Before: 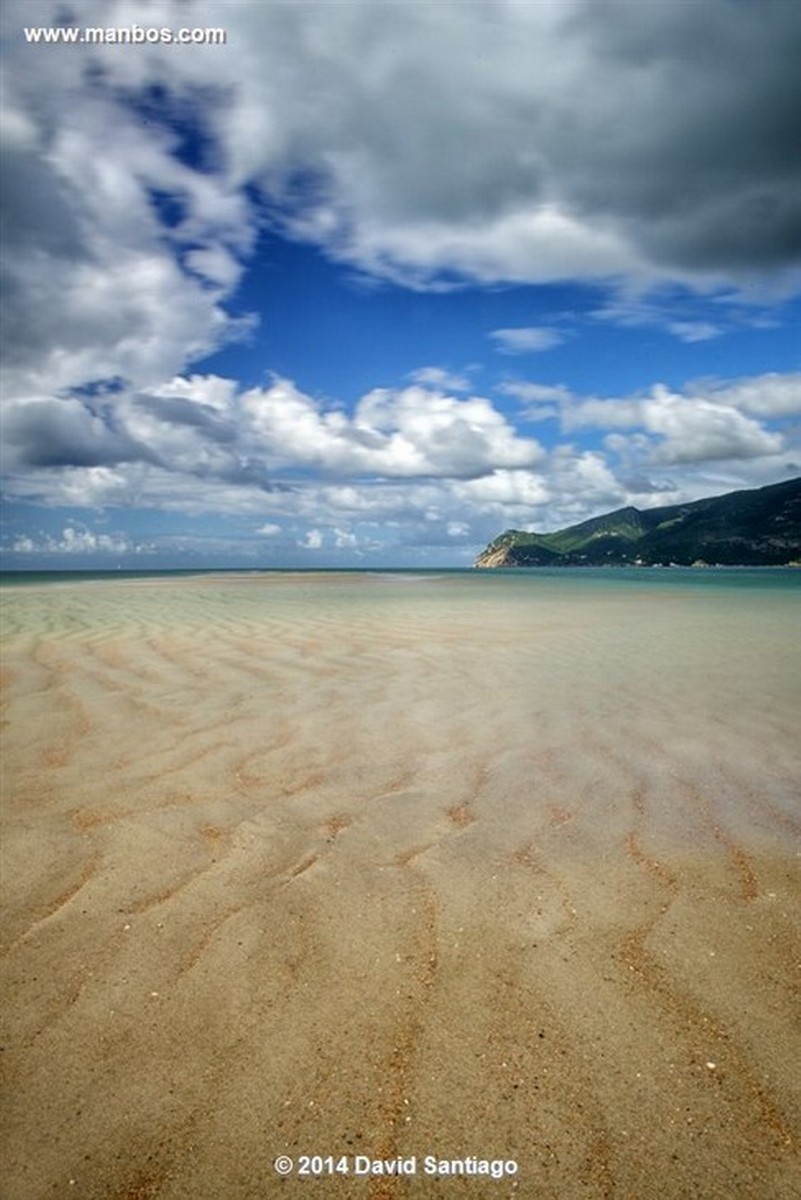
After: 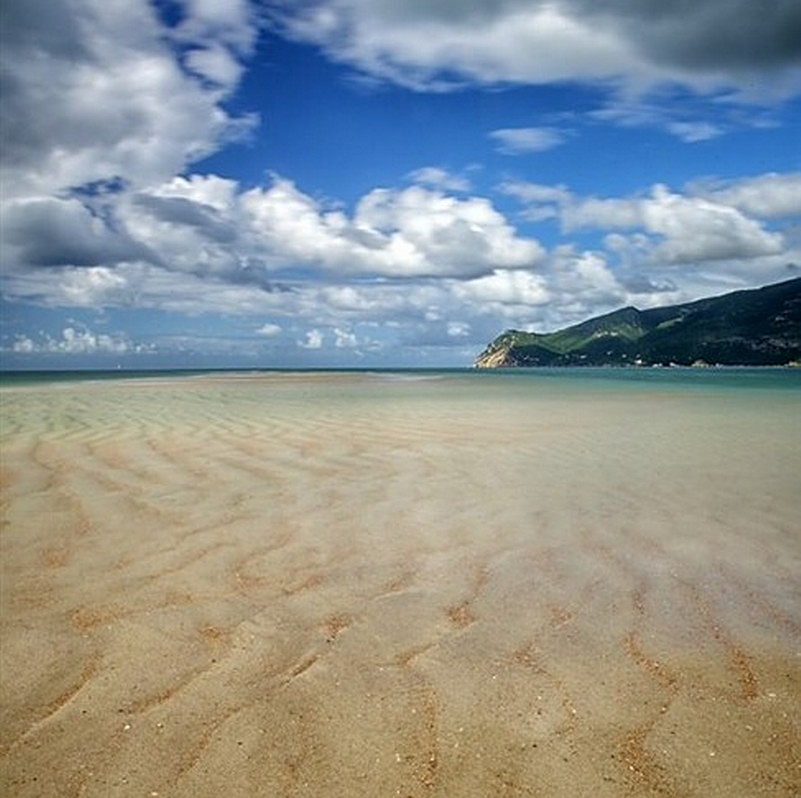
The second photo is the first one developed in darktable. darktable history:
sharpen: on, module defaults
crop: top 16.727%, bottom 16.727%
